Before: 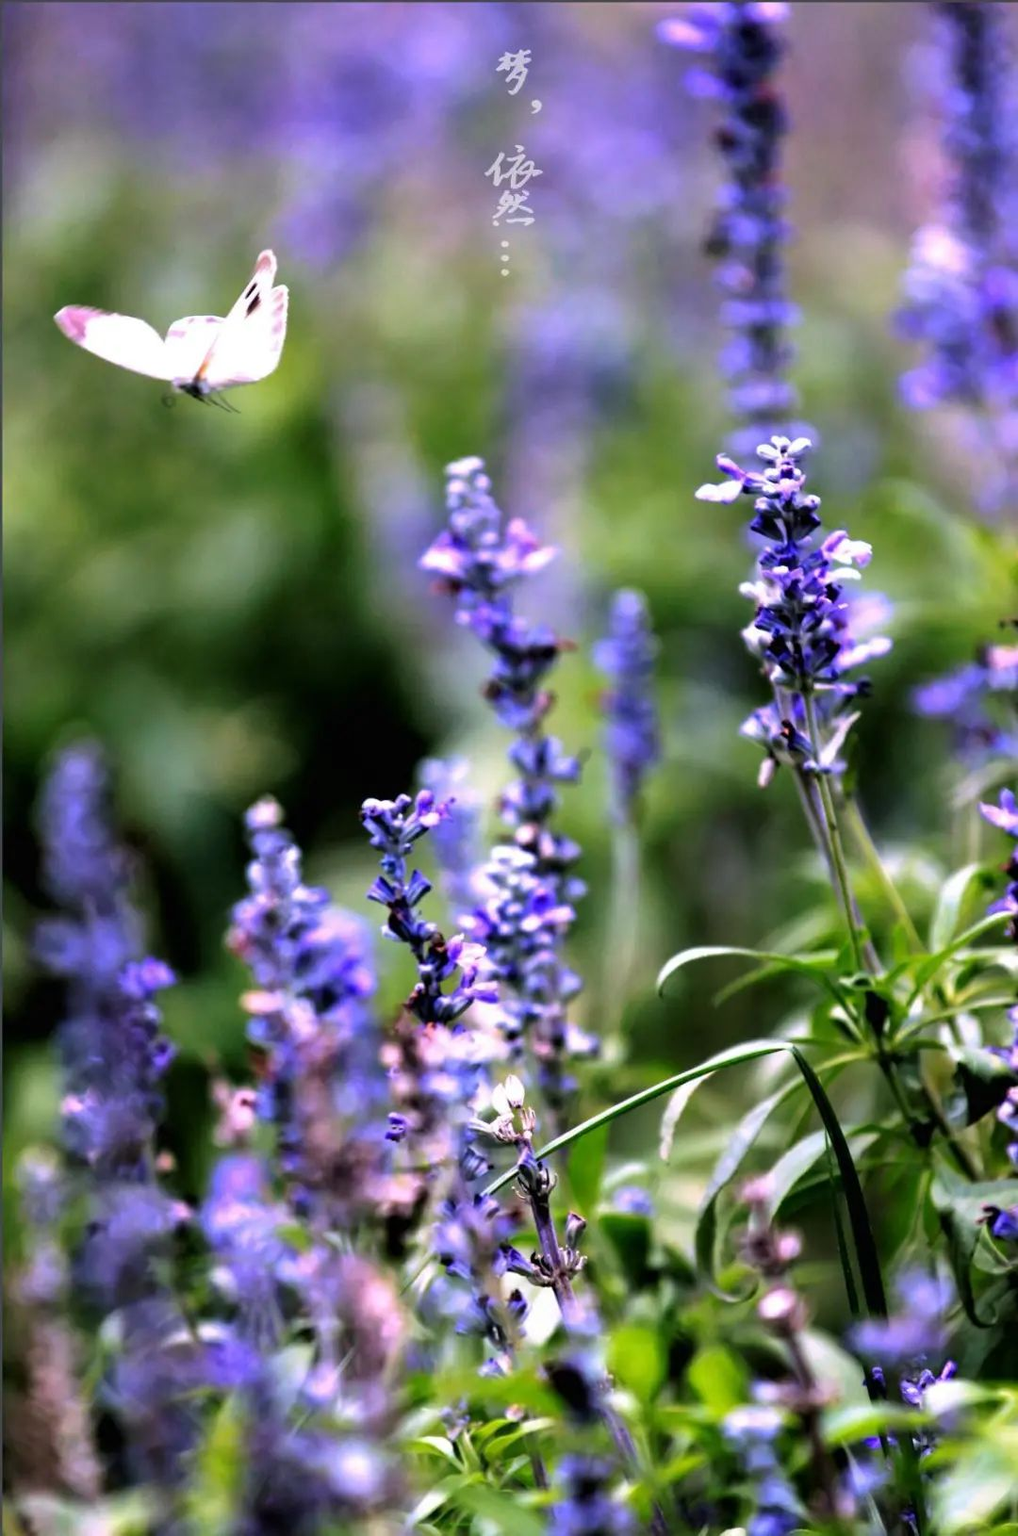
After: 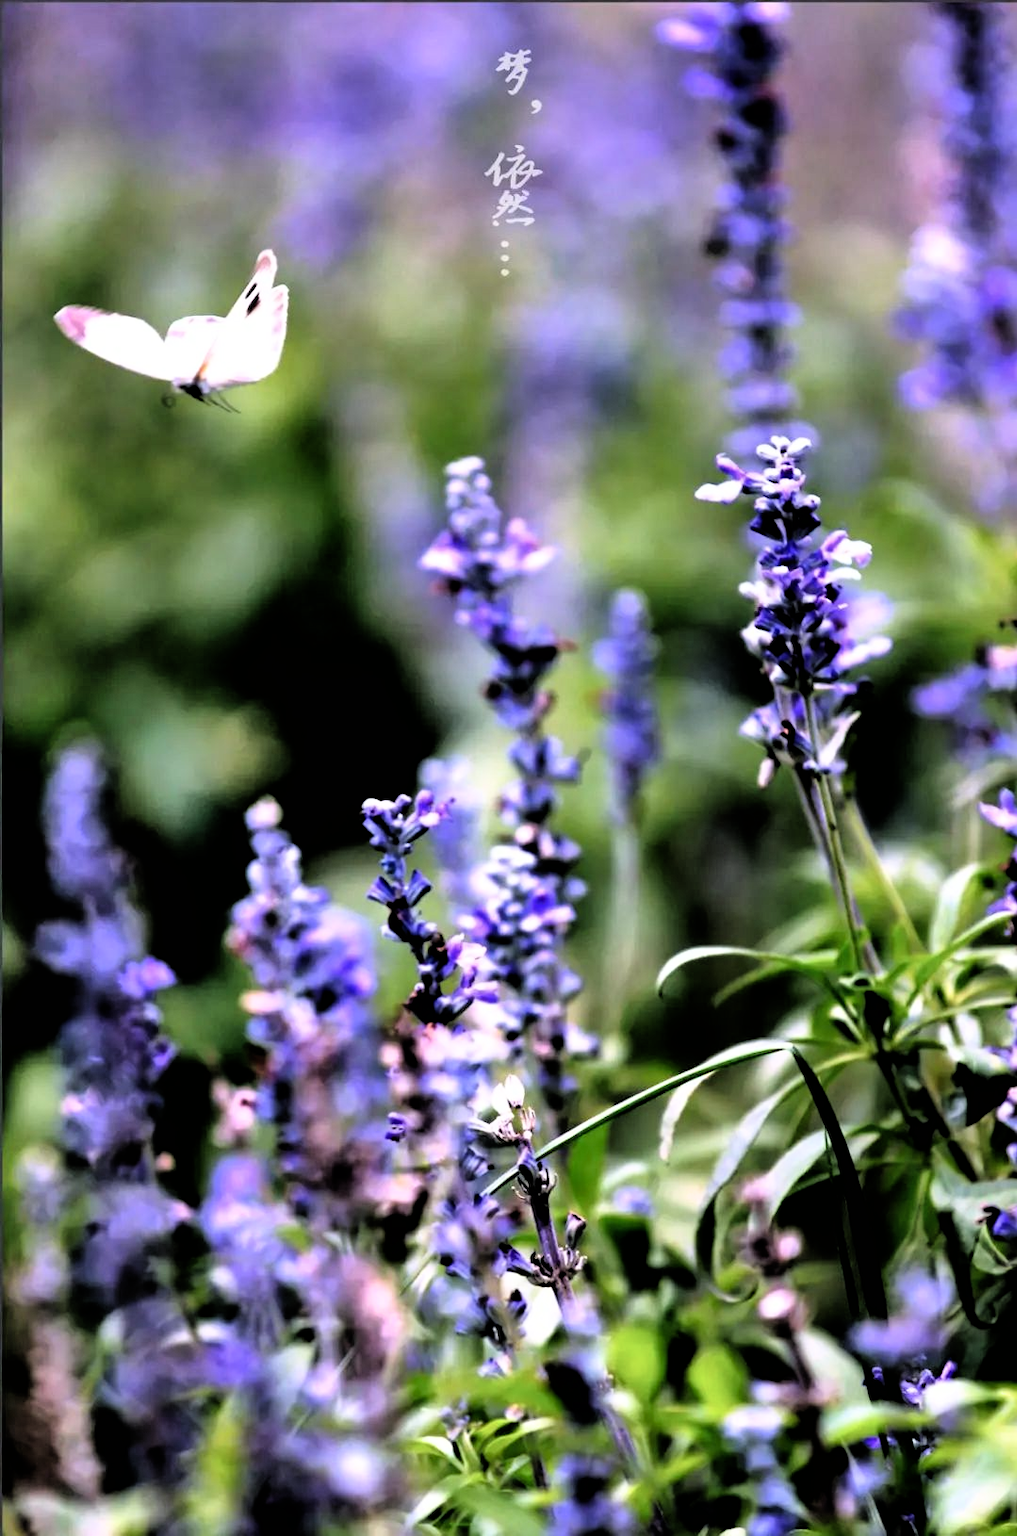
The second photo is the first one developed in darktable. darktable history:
filmic rgb: black relative exposure -3.66 EV, white relative exposure 2.44 EV, threshold 5.98 EV, hardness 3.28, enable highlight reconstruction true
shadows and highlights: soften with gaussian
